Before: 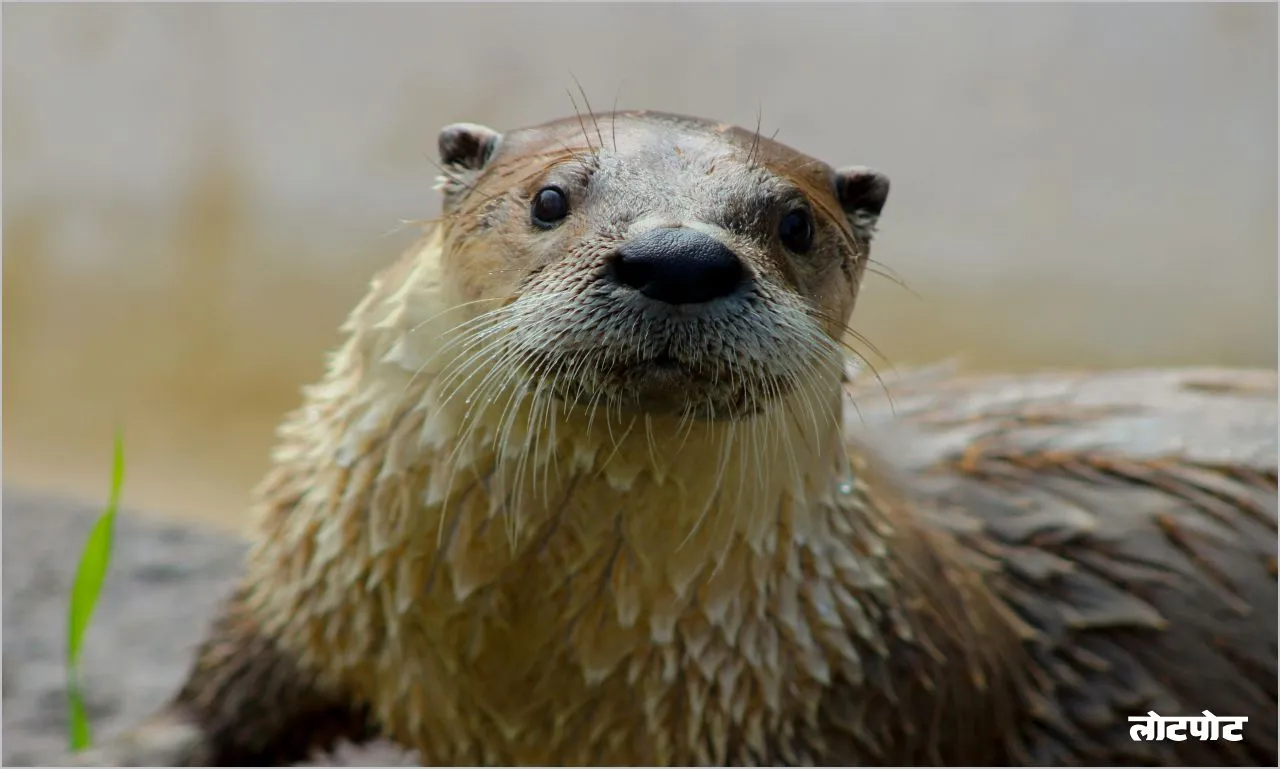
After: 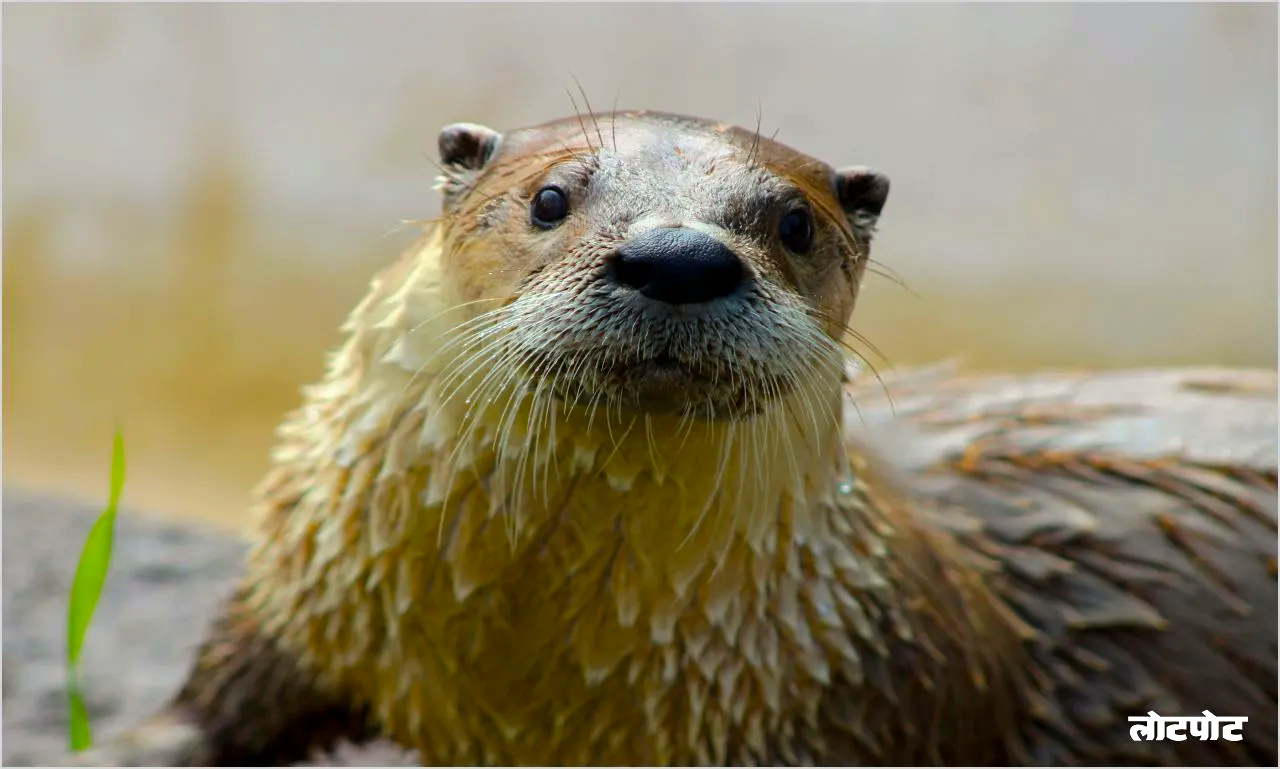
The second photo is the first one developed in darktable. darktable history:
color balance rgb: perceptual saturation grading › global saturation 30.196%, perceptual brilliance grading › highlights 10.13%, perceptual brilliance grading › mid-tones 5.4%, global vibrance 14.849%
